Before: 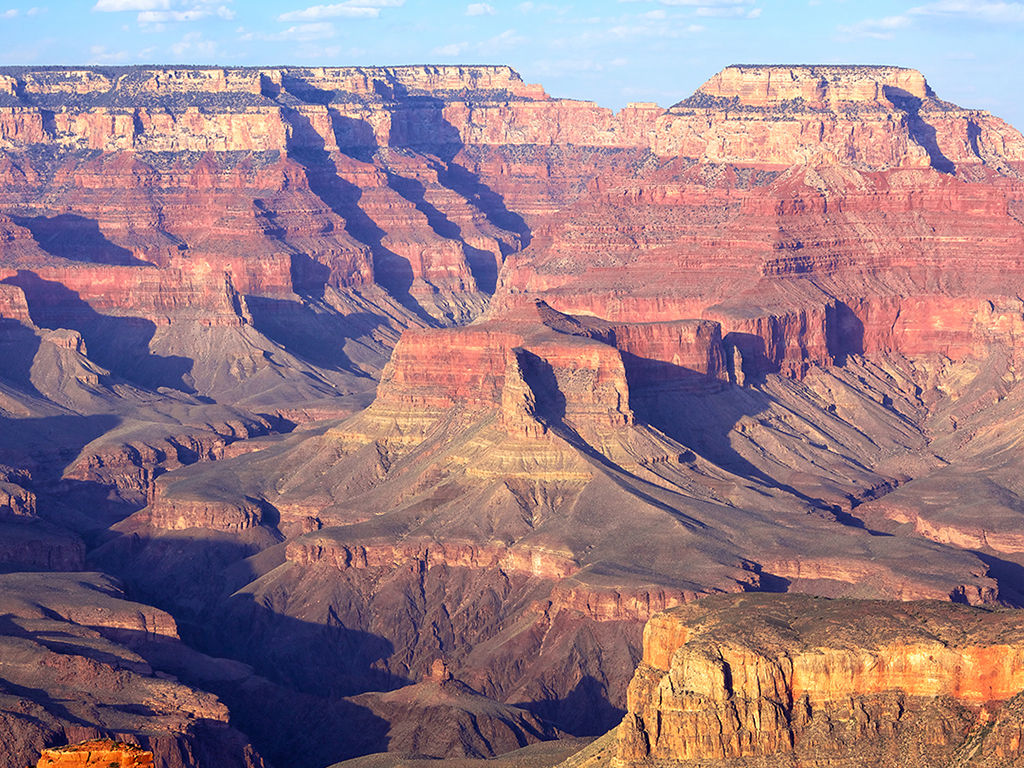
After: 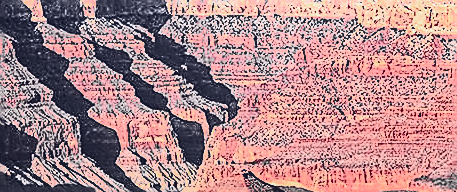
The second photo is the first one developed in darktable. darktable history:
contrast brightness saturation: contrast 0.93, brightness 0.2
crop: left 28.64%, top 16.832%, right 26.637%, bottom 58.055%
sharpen: amount 2
color zones: curves: ch0 [(0.004, 0.388) (0.125, 0.392) (0.25, 0.404) (0.375, 0.5) (0.5, 0.5) (0.625, 0.5) (0.75, 0.5) (0.875, 0.5)]; ch1 [(0, 0.5) (0.125, 0.5) (0.25, 0.5) (0.375, 0.124) (0.524, 0.124) (0.645, 0.128) (0.789, 0.132) (0.914, 0.096) (0.998, 0.068)]
local contrast: on, module defaults
vibrance: on, module defaults
haze removal: strength 0.29, distance 0.25, compatibility mode true, adaptive false
